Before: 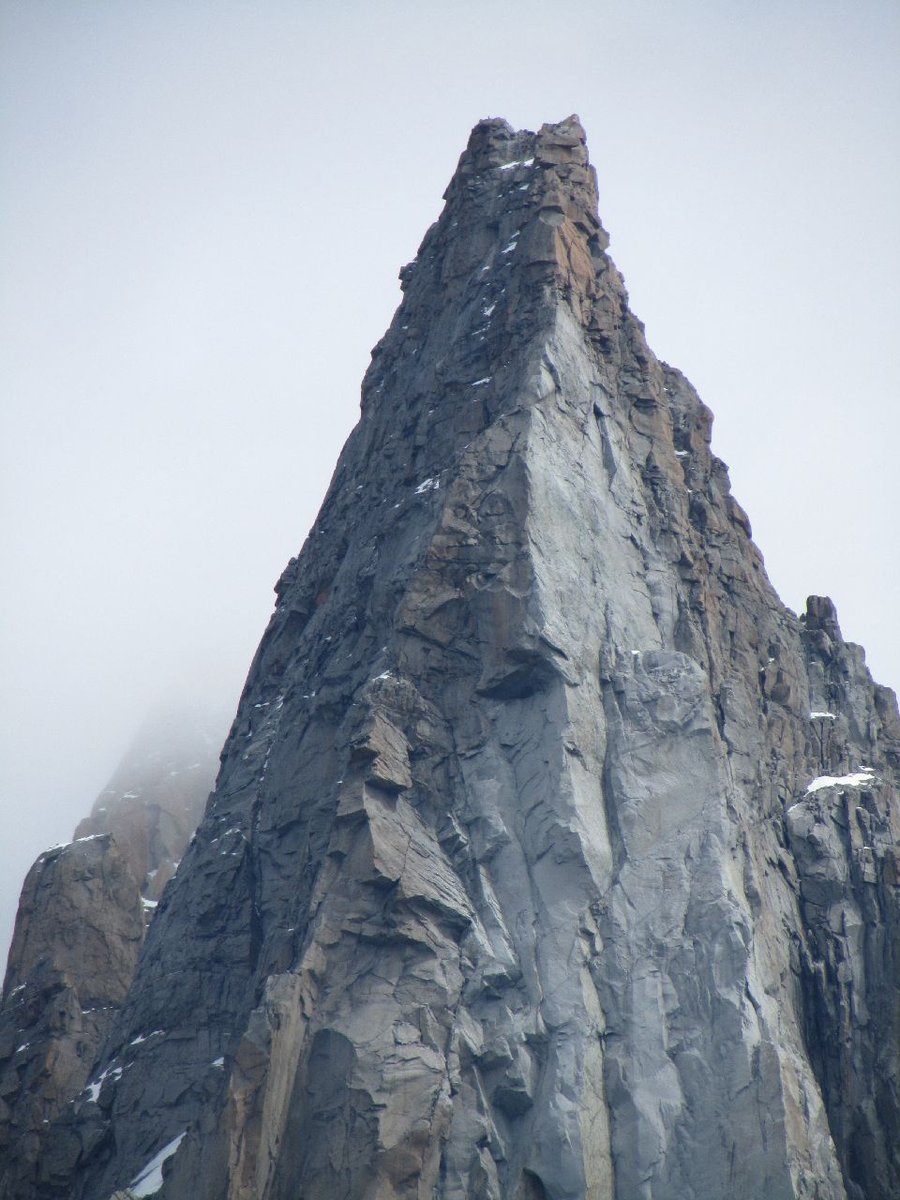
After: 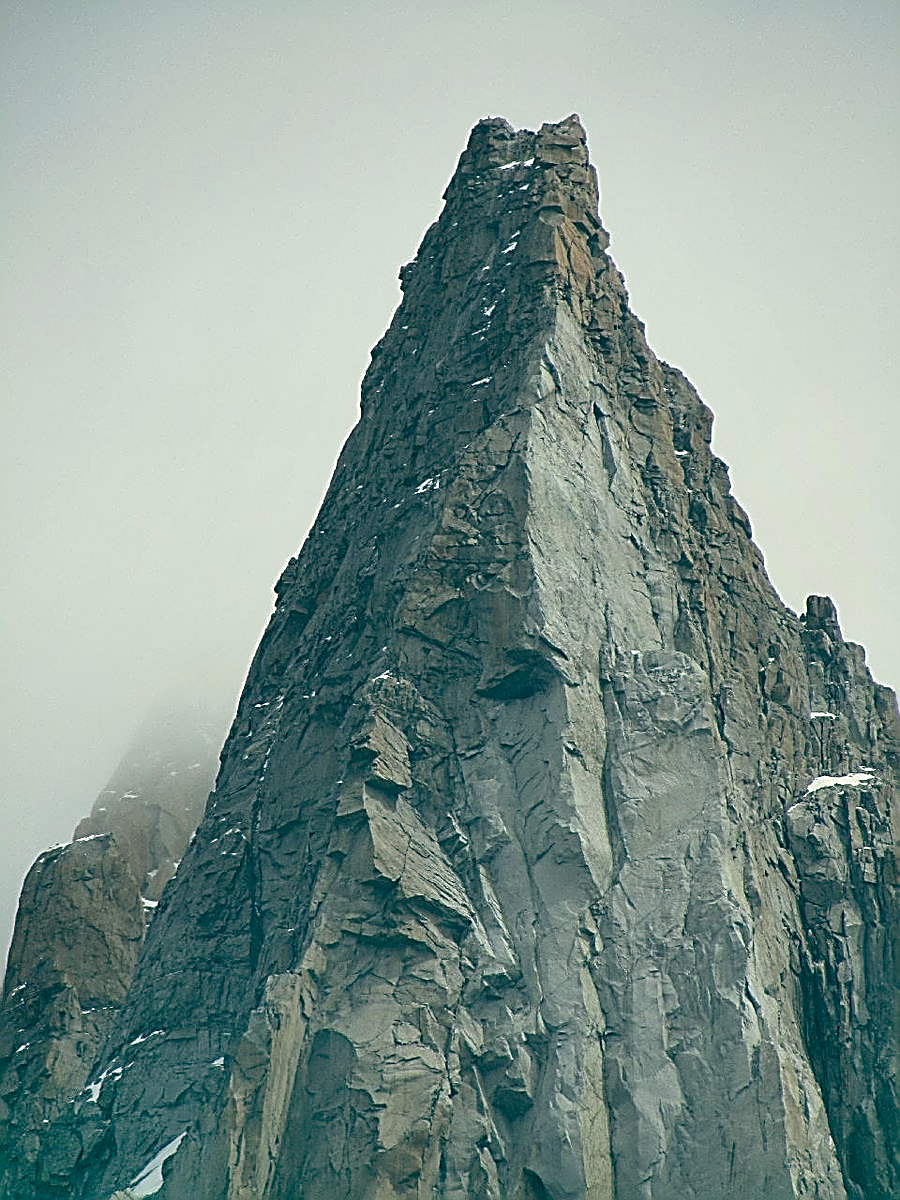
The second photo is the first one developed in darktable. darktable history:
shadows and highlights: shadows 75, highlights -25, soften with gaussian
color balance: lift [1.005, 0.99, 1.007, 1.01], gamma [1, 1.034, 1.032, 0.966], gain [0.873, 1.055, 1.067, 0.933]
sharpen: amount 2
